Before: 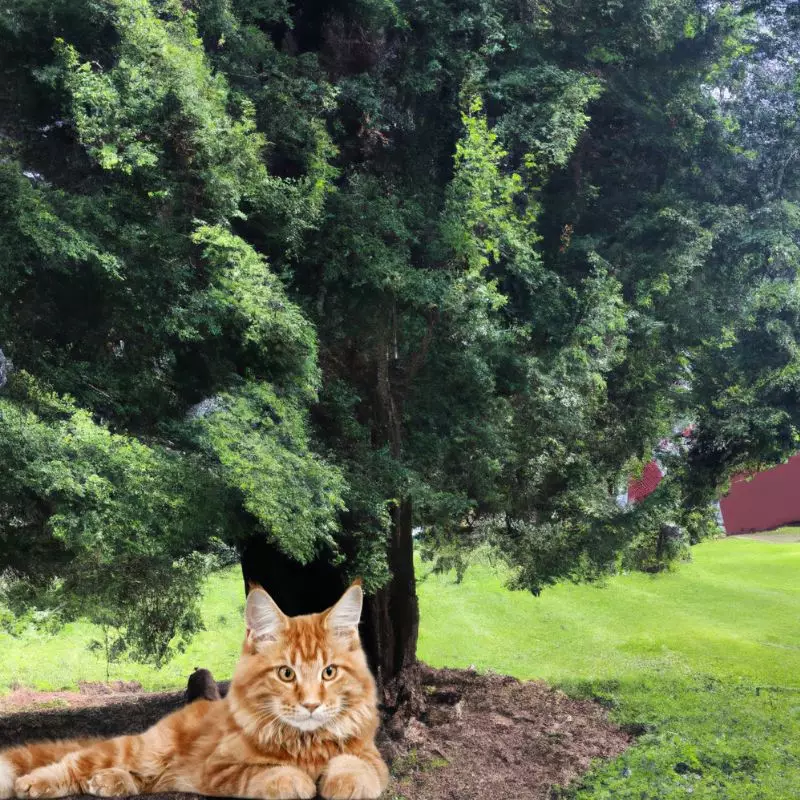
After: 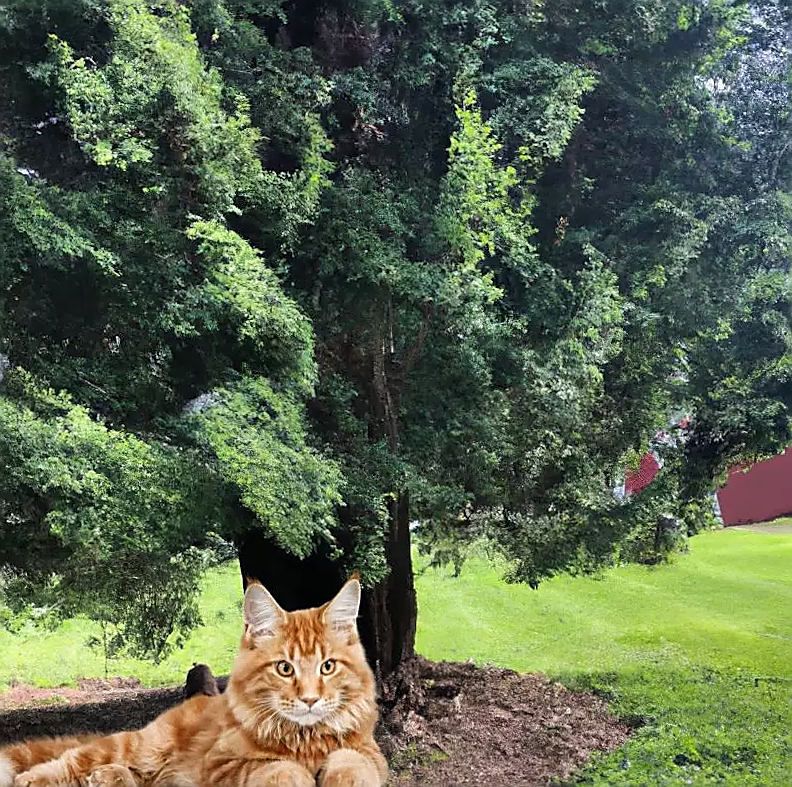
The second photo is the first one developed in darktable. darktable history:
shadows and highlights: soften with gaussian
exposure: compensate highlight preservation false
rotate and perspective: rotation -0.45°, automatic cropping original format, crop left 0.008, crop right 0.992, crop top 0.012, crop bottom 0.988
sharpen: radius 1.4, amount 1.25, threshold 0.7
